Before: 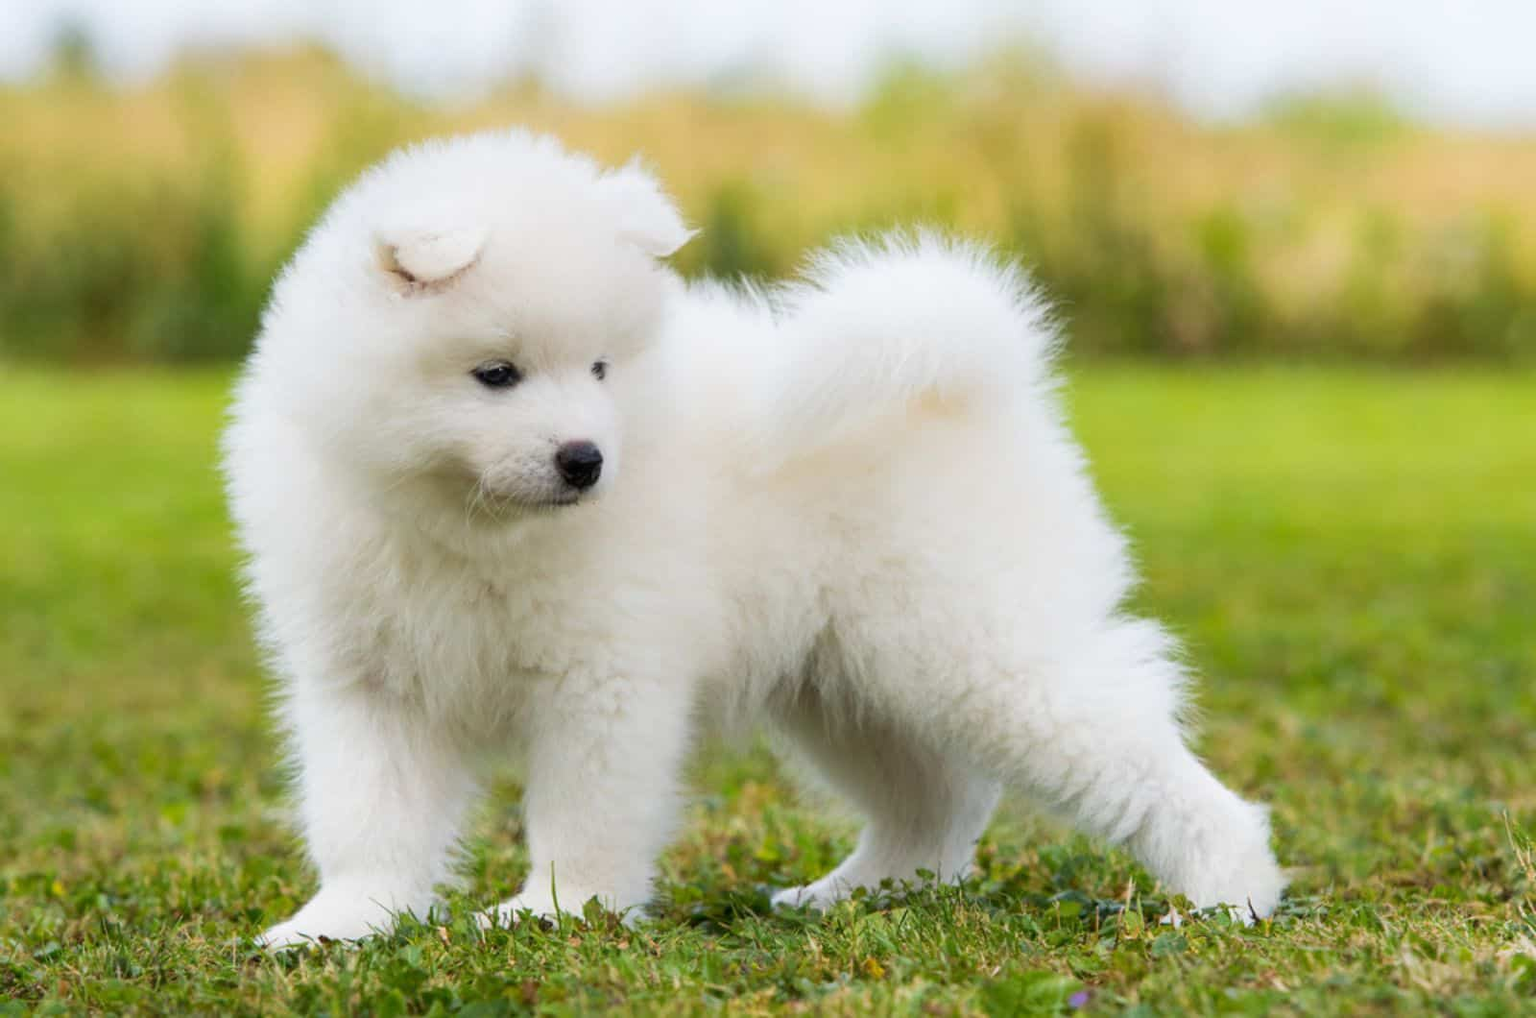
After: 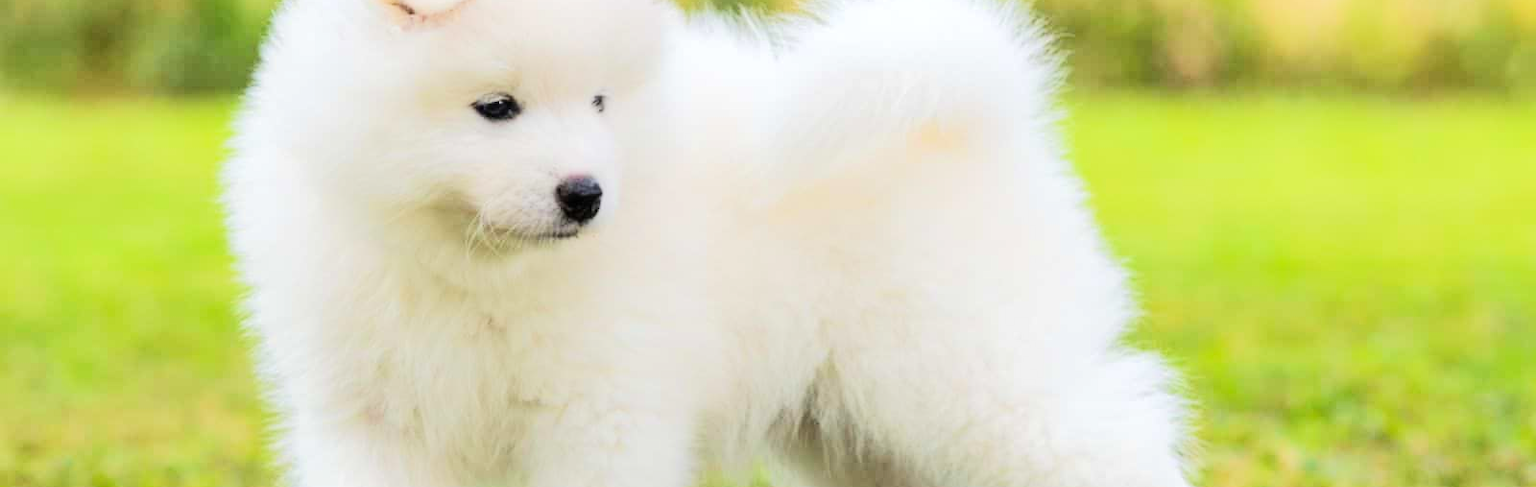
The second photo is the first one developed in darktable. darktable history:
crop and rotate: top 26.265%, bottom 25.754%
tone equalizer: -7 EV 0.145 EV, -6 EV 0.623 EV, -5 EV 1.11 EV, -4 EV 1.3 EV, -3 EV 1.17 EV, -2 EV 0.6 EV, -1 EV 0.167 EV, edges refinement/feathering 500, mask exposure compensation -1.57 EV, preserve details no
levels: black 0.096%
